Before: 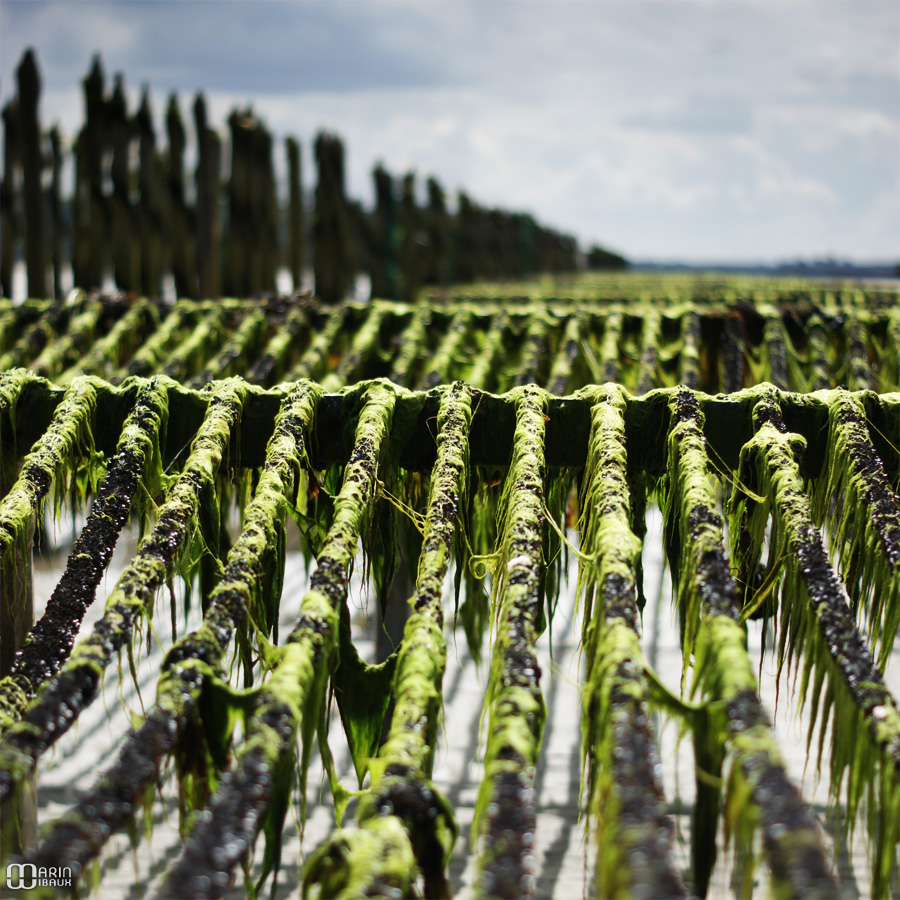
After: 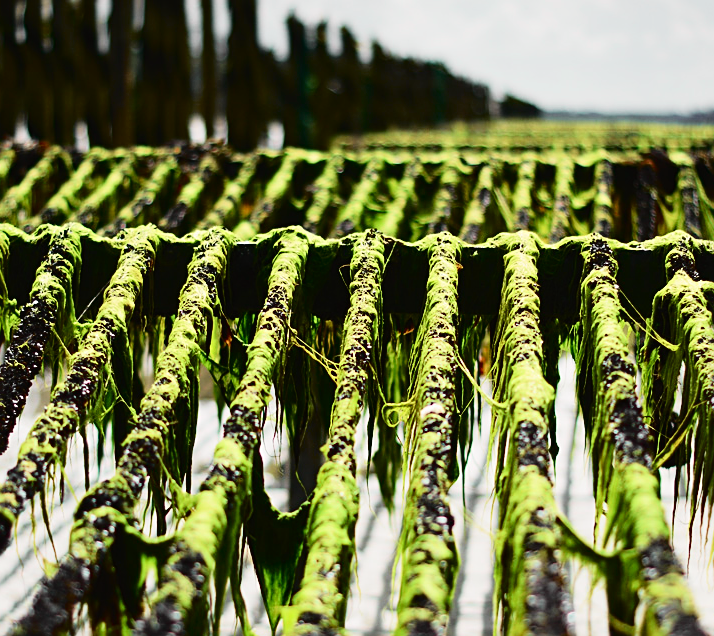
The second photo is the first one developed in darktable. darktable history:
sharpen: on, module defaults
tone curve: curves: ch0 [(0, 0.014) (0.17, 0.099) (0.392, 0.438) (0.725, 0.828) (0.872, 0.918) (1, 0.981)]; ch1 [(0, 0) (0.402, 0.36) (0.489, 0.491) (0.5, 0.503) (0.515, 0.52) (0.545, 0.574) (0.615, 0.662) (0.701, 0.725) (1, 1)]; ch2 [(0, 0) (0.42, 0.458) (0.485, 0.499) (0.503, 0.503) (0.531, 0.542) (0.561, 0.594) (0.644, 0.694) (0.717, 0.753) (1, 0.991)], color space Lab, independent channels
crop: left 9.712%, top 16.928%, right 10.845%, bottom 12.332%
